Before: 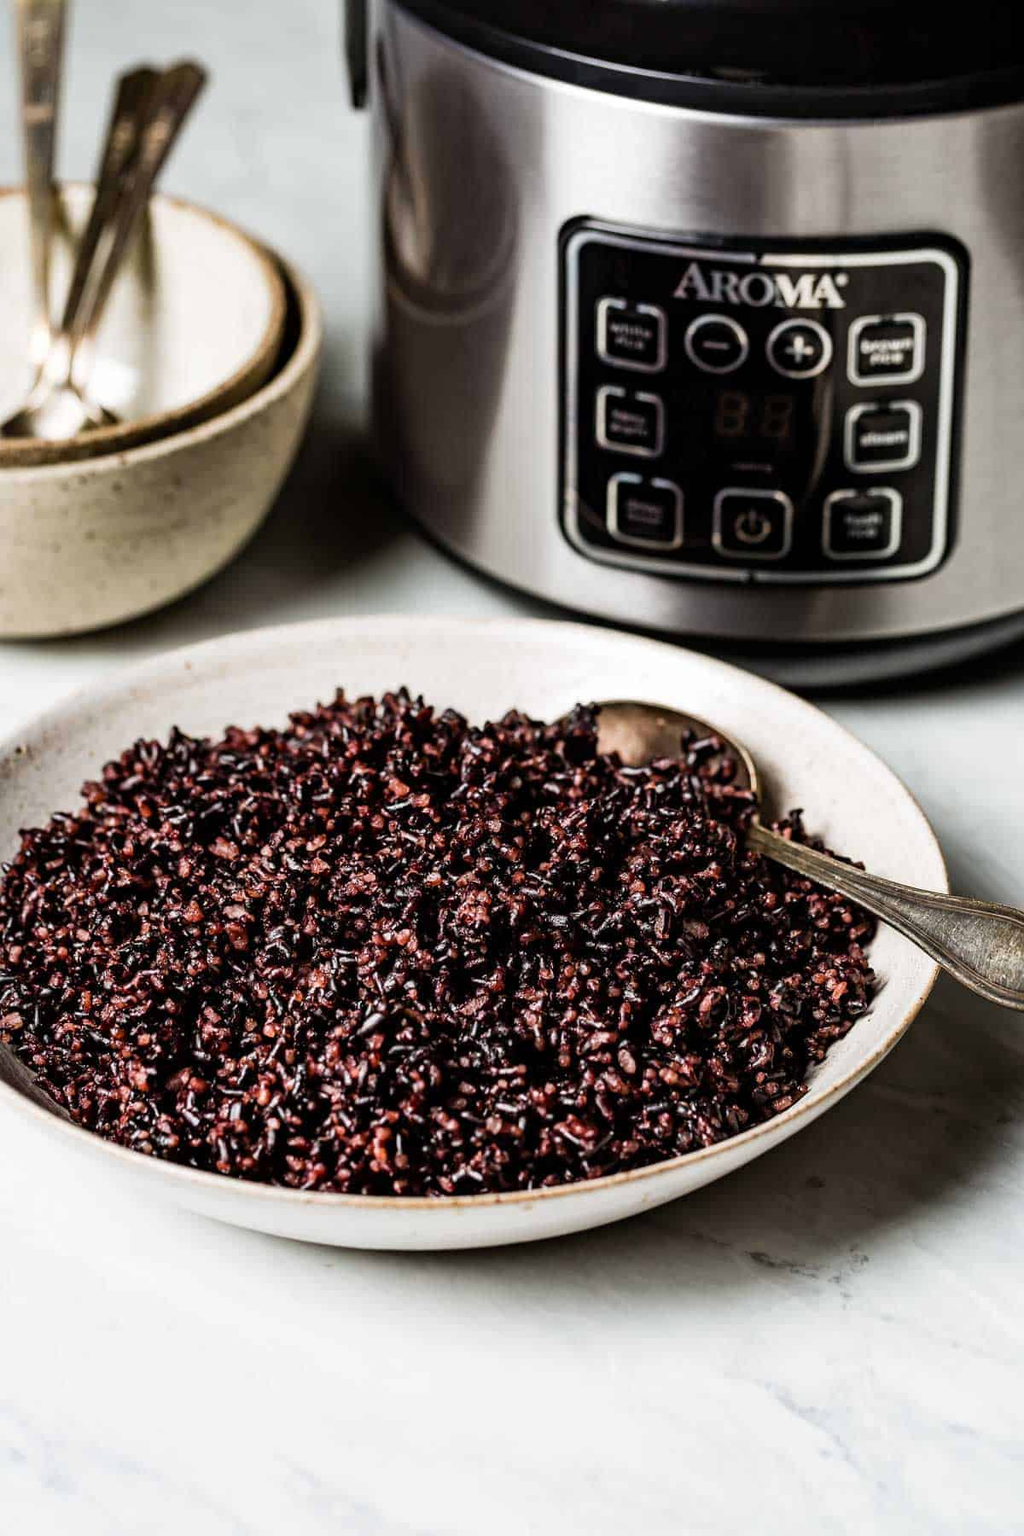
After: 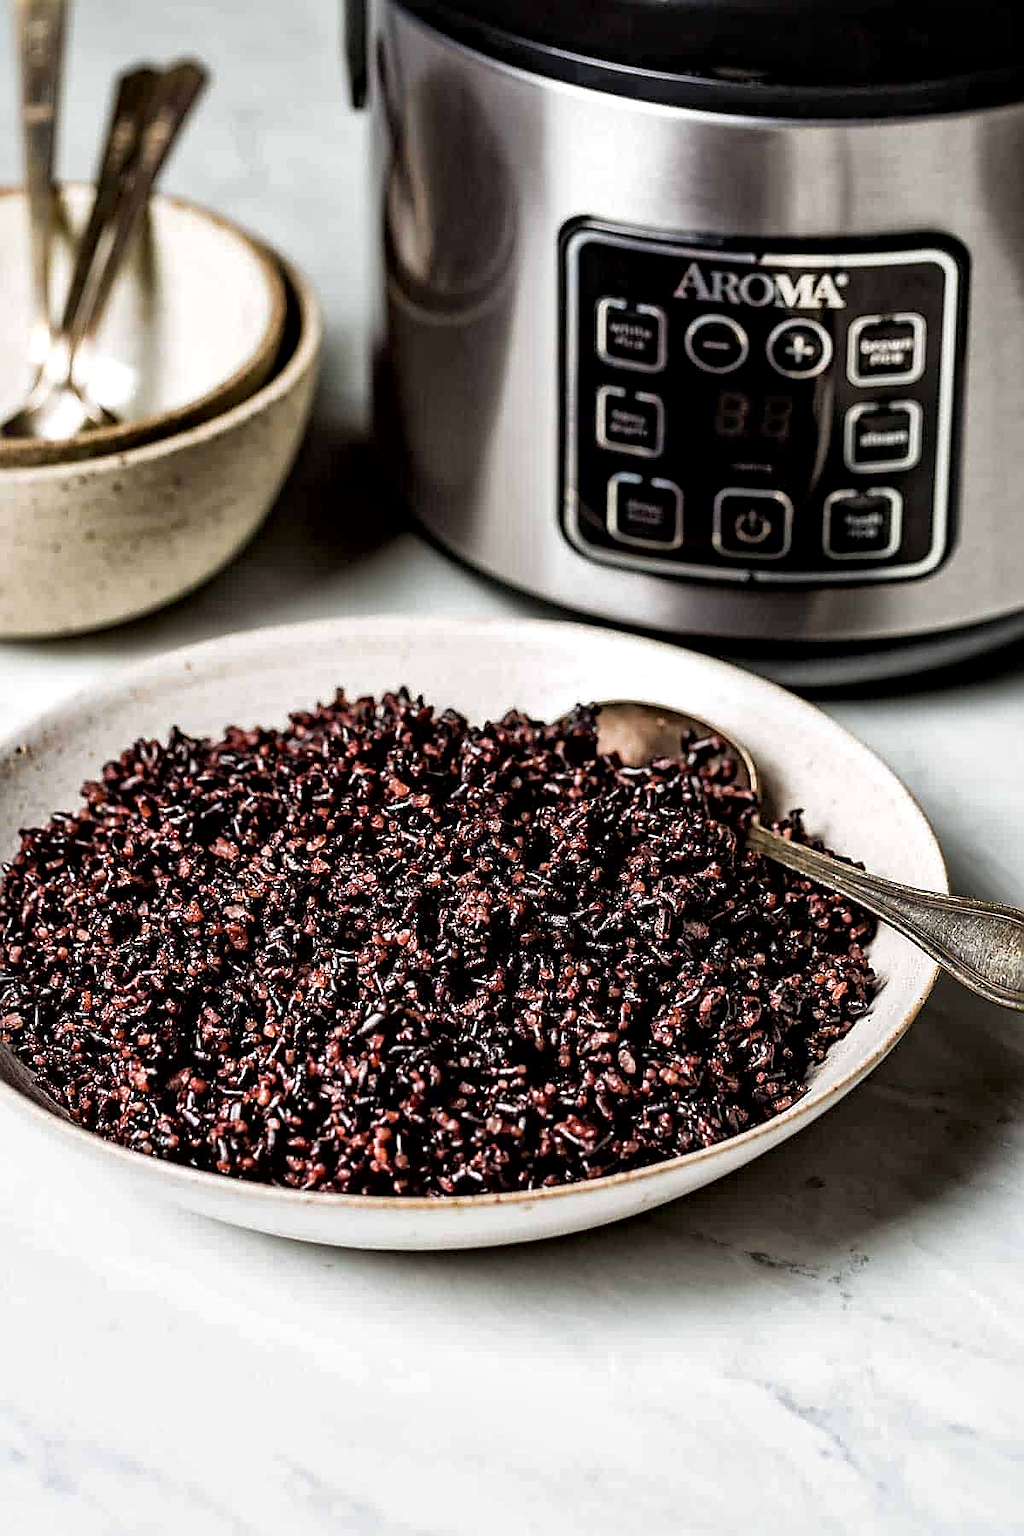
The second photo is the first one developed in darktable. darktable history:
local contrast: mode bilateral grid, contrast 21, coarseness 51, detail 171%, midtone range 0.2
sharpen: radius 1.369, amount 1.241, threshold 0.757
